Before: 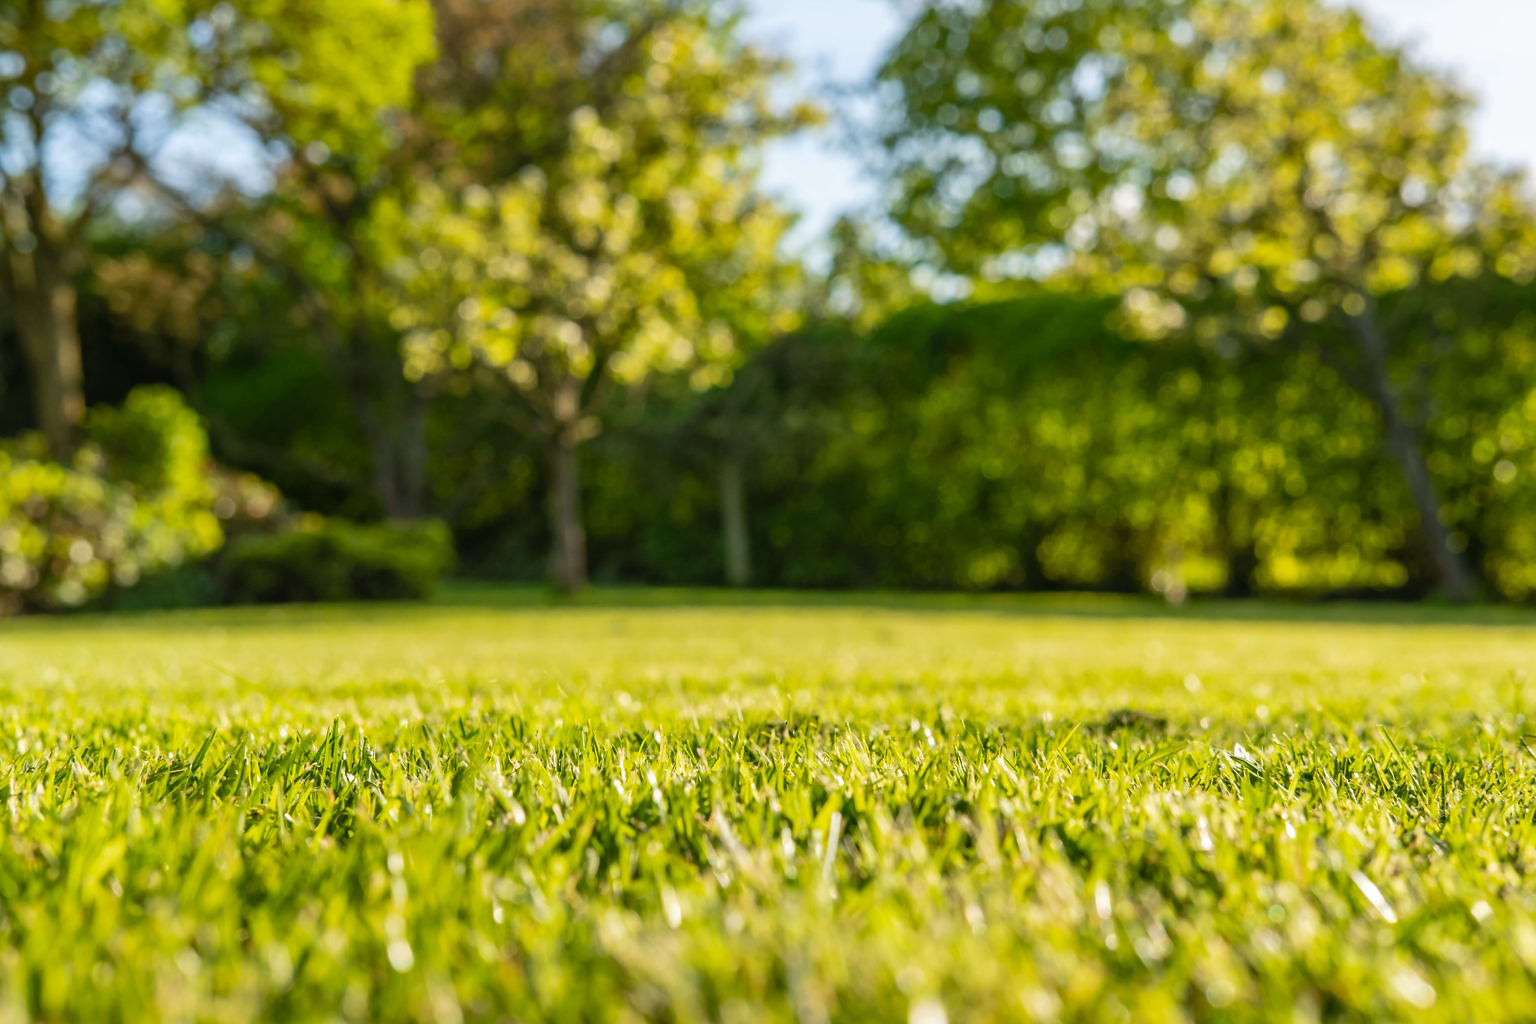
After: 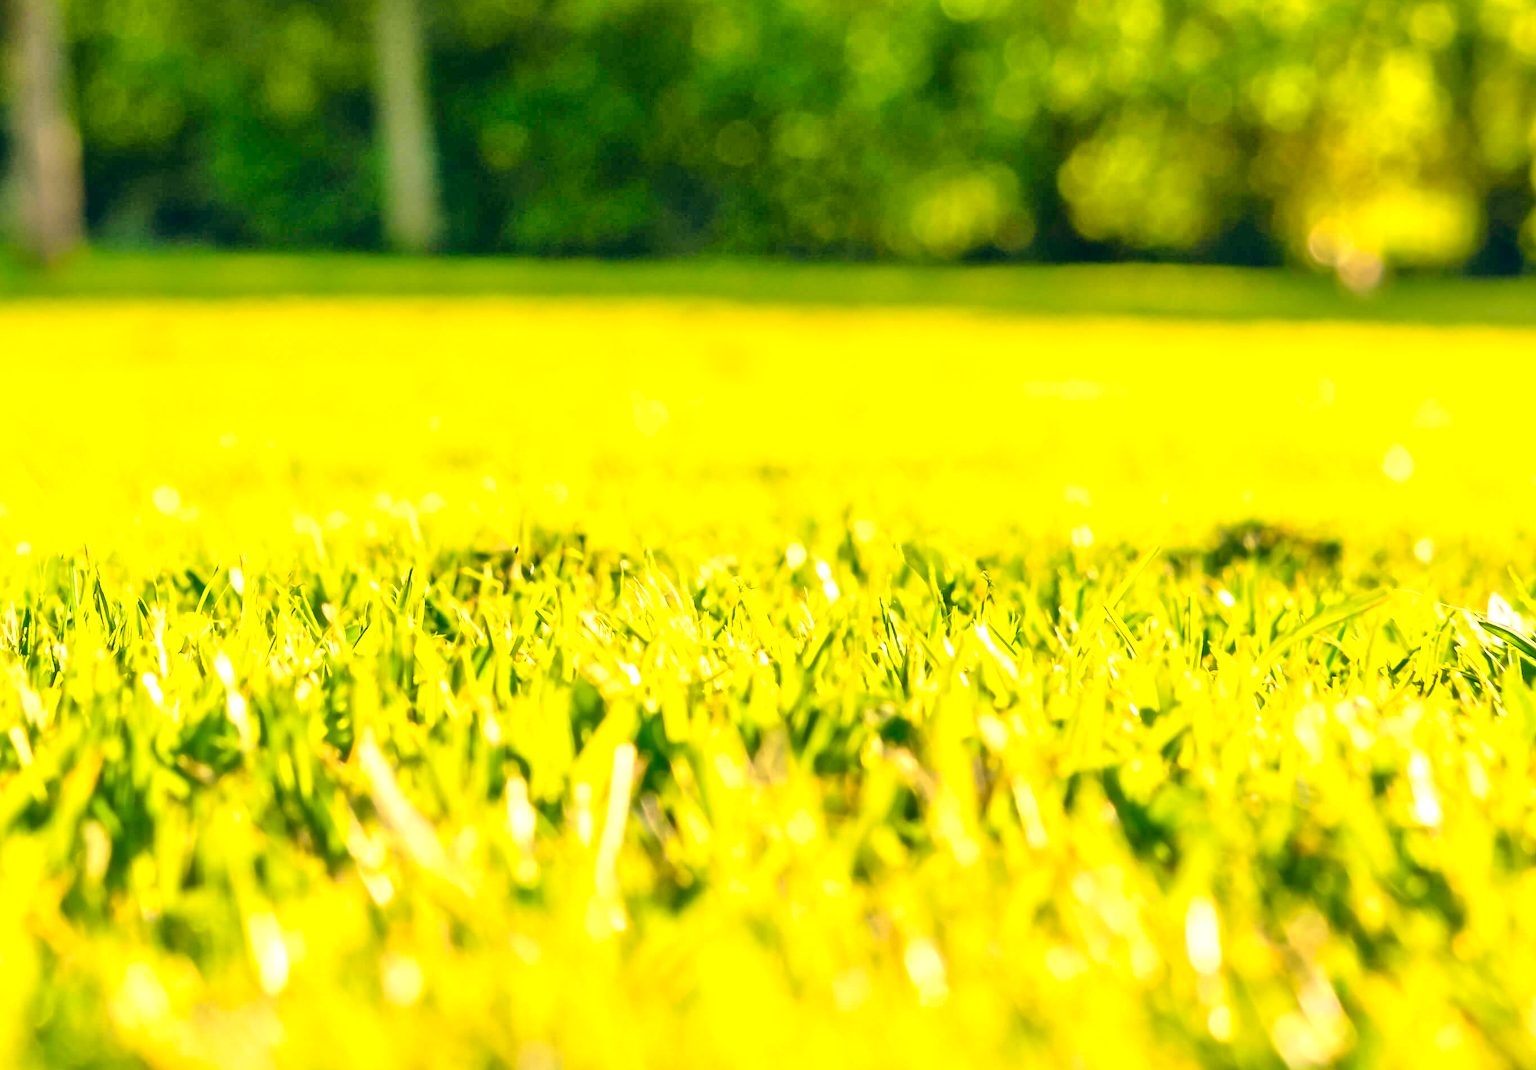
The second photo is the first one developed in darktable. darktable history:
exposure: exposure 0.776 EV, compensate exposure bias true, compensate highlight preservation false
contrast brightness saturation: contrast 0.167, saturation 0.317
tone equalizer: -7 EV 0.152 EV, -6 EV 0.57 EV, -5 EV 1.13 EV, -4 EV 1.35 EV, -3 EV 1.15 EV, -2 EV 0.6 EV, -1 EV 0.165 EV, mask exposure compensation -0.486 EV
crop: left 35.708%, top 45.87%, right 18.17%, bottom 5.917%
color correction: highlights a* 10.37, highlights b* 14.28, shadows a* -9.74, shadows b* -14.95
